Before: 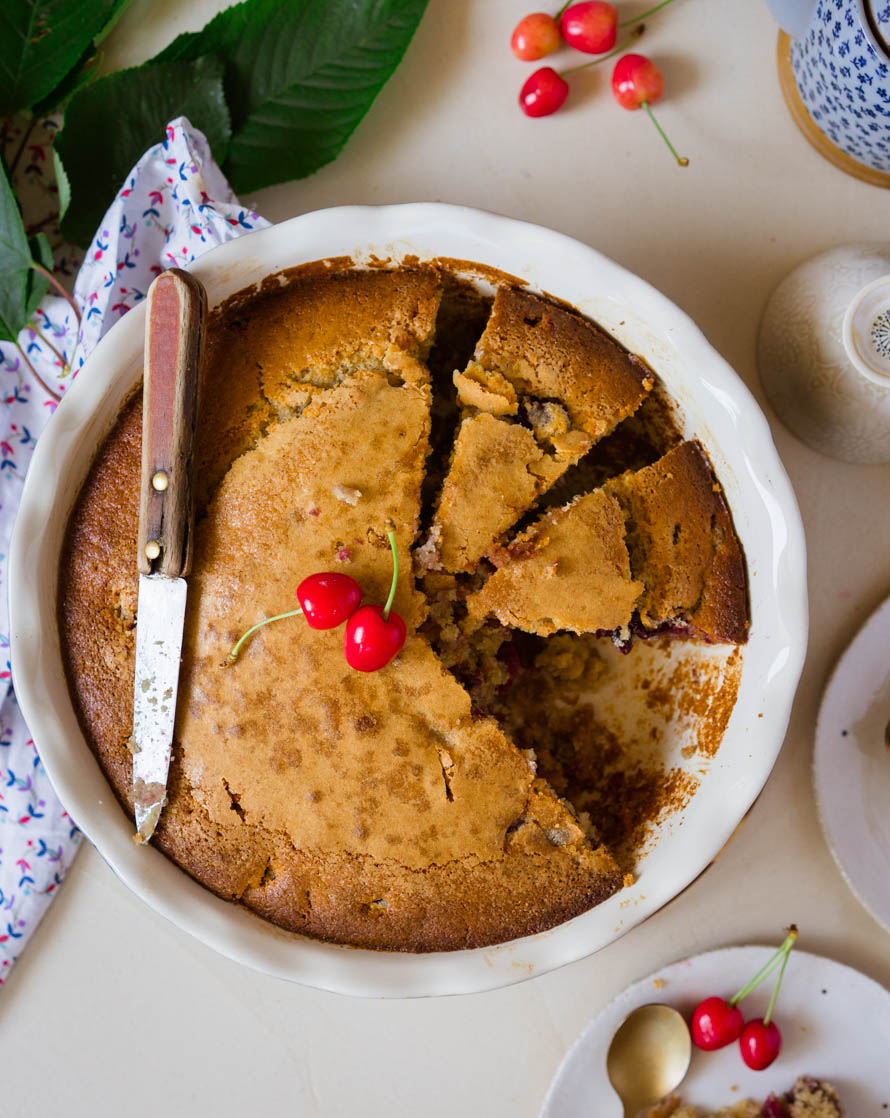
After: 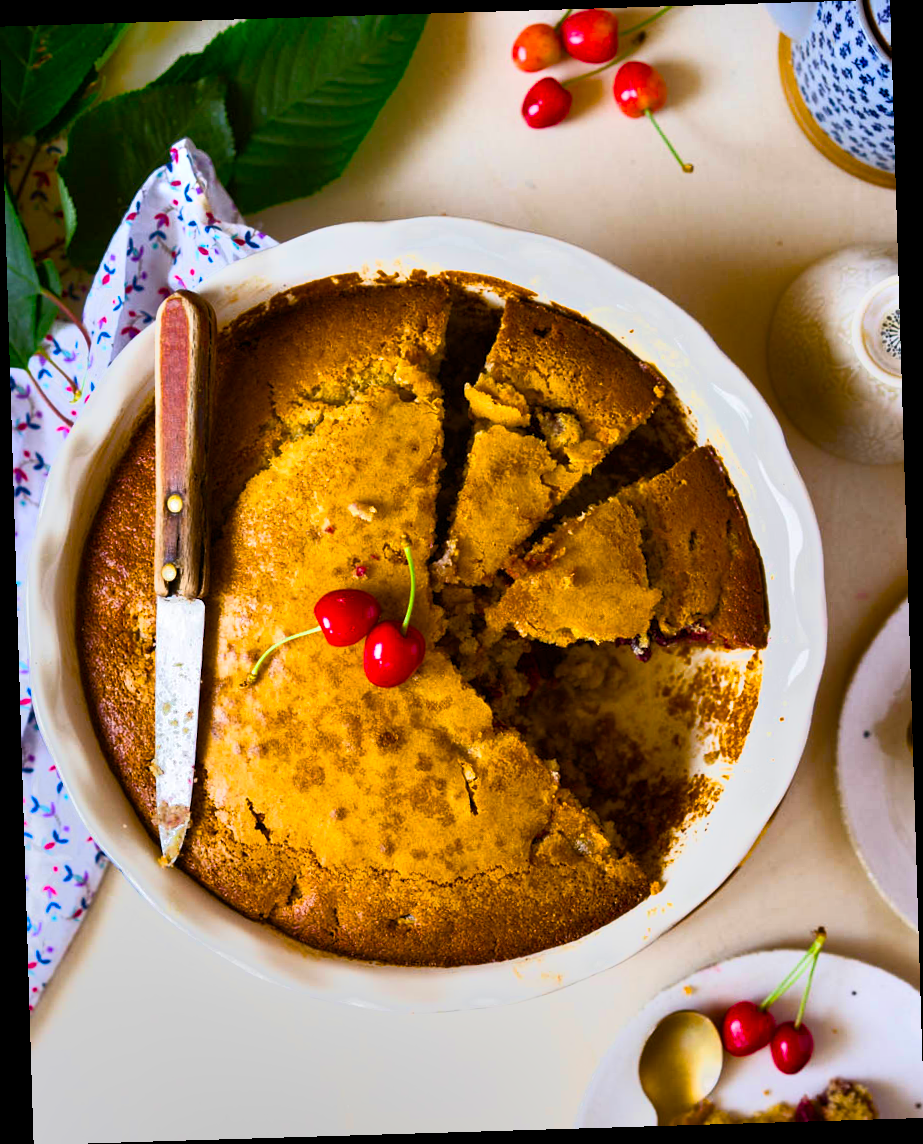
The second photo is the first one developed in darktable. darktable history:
color balance rgb: linear chroma grading › global chroma 9%, perceptual saturation grading › global saturation 36%, perceptual saturation grading › shadows 35%, perceptual brilliance grading › global brilliance 15%, perceptual brilliance grading › shadows -35%, global vibrance 15%
rotate and perspective: rotation -1.75°, automatic cropping off
tone equalizer: -7 EV -0.63 EV, -6 EV 1 EV, -5 EV -0.45 EV, -4 EV 0.43 EV, -3 EV 0.41 EV, -2 EV 0.15 EV, -1 EV -0.15 EV, +0 EV -0.39 EV, smoothing diameter 25%, edges refinement/feathering 10, preserve details guided filter
